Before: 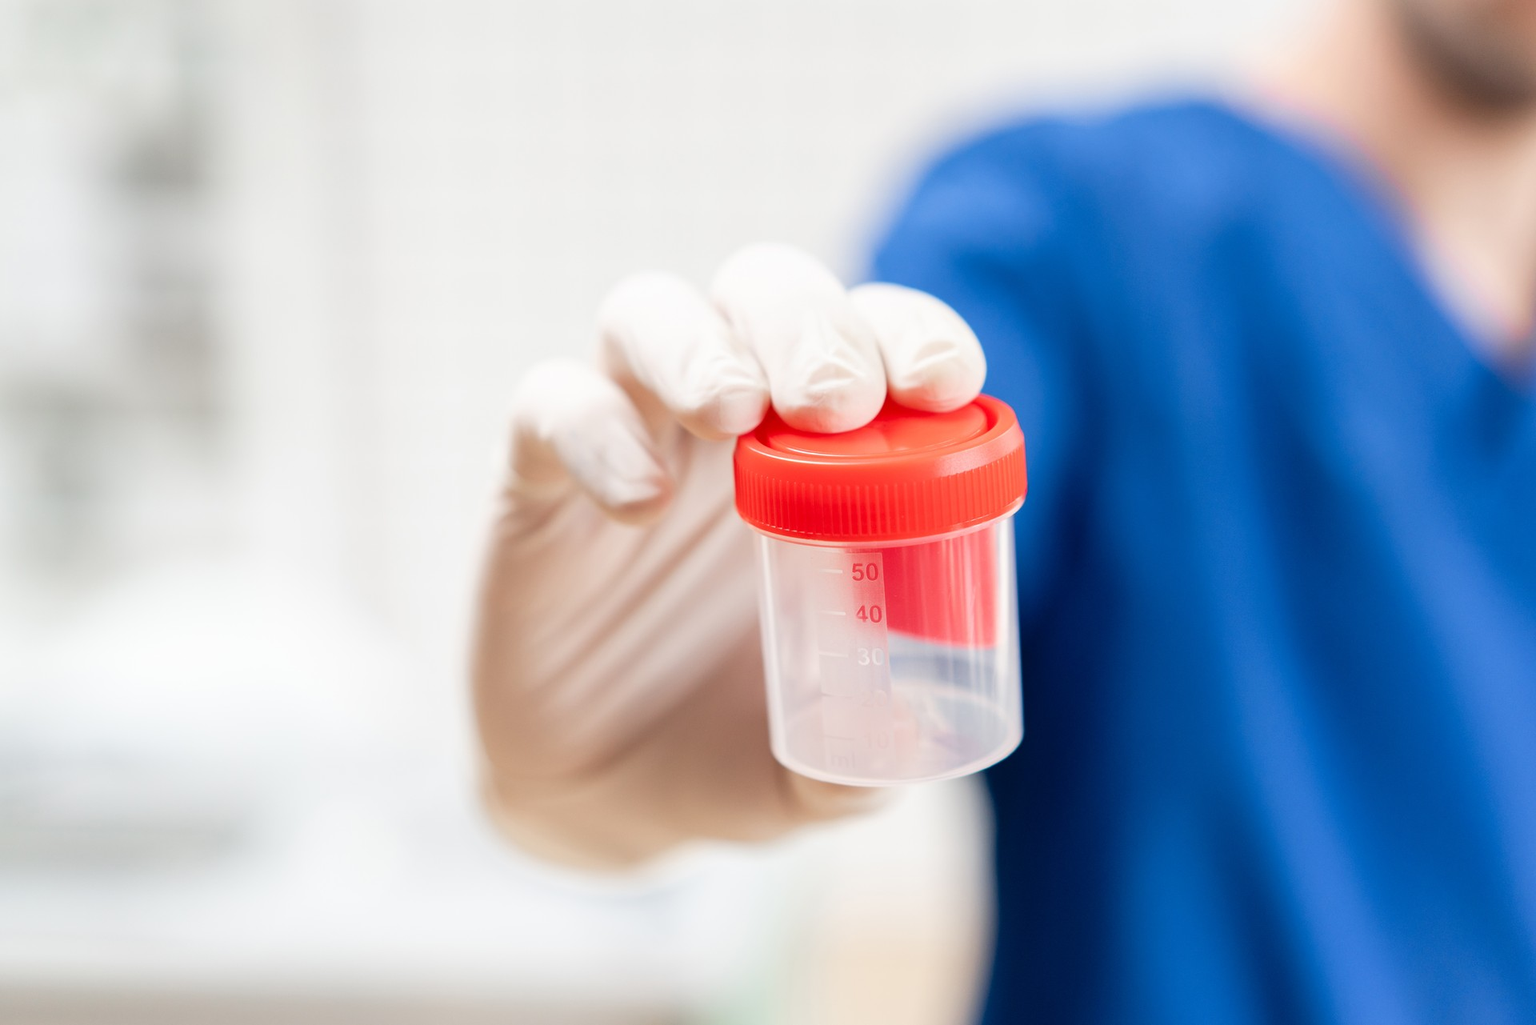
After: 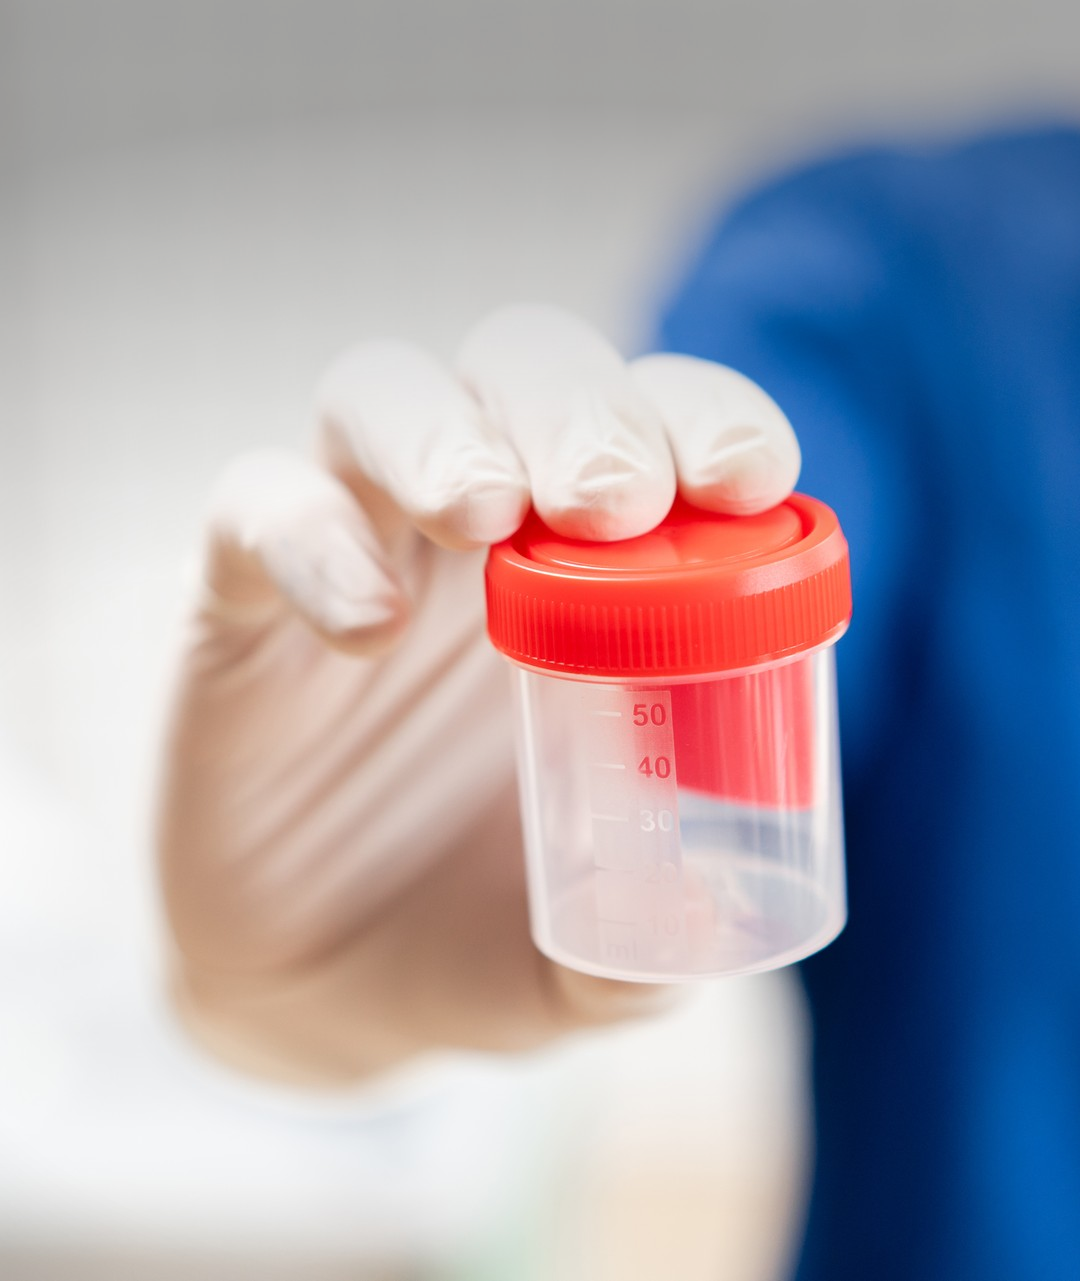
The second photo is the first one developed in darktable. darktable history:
vignetting: fall-off start 97.52%, fall-off radius 100%, brightness -0.574, saturation 0, center (-0.027, 0.404), width/height ratio 1.368, unbound false
crop and rotate: left 22.516%, right 21.234%
